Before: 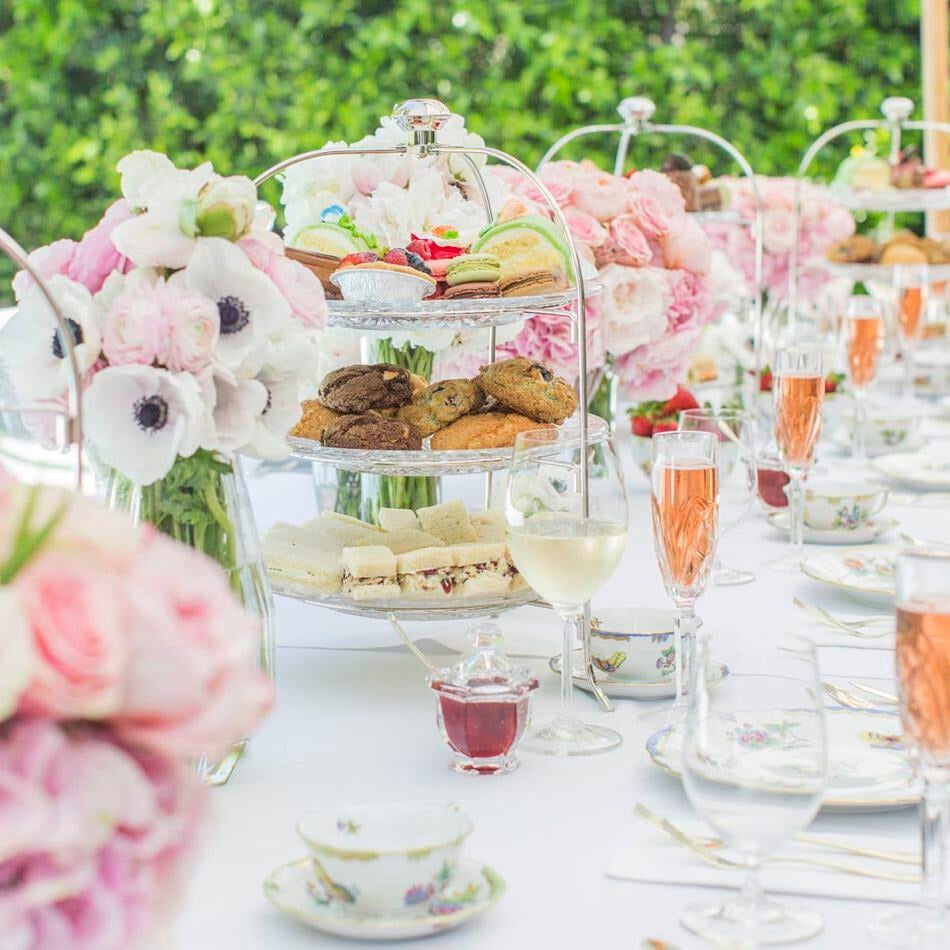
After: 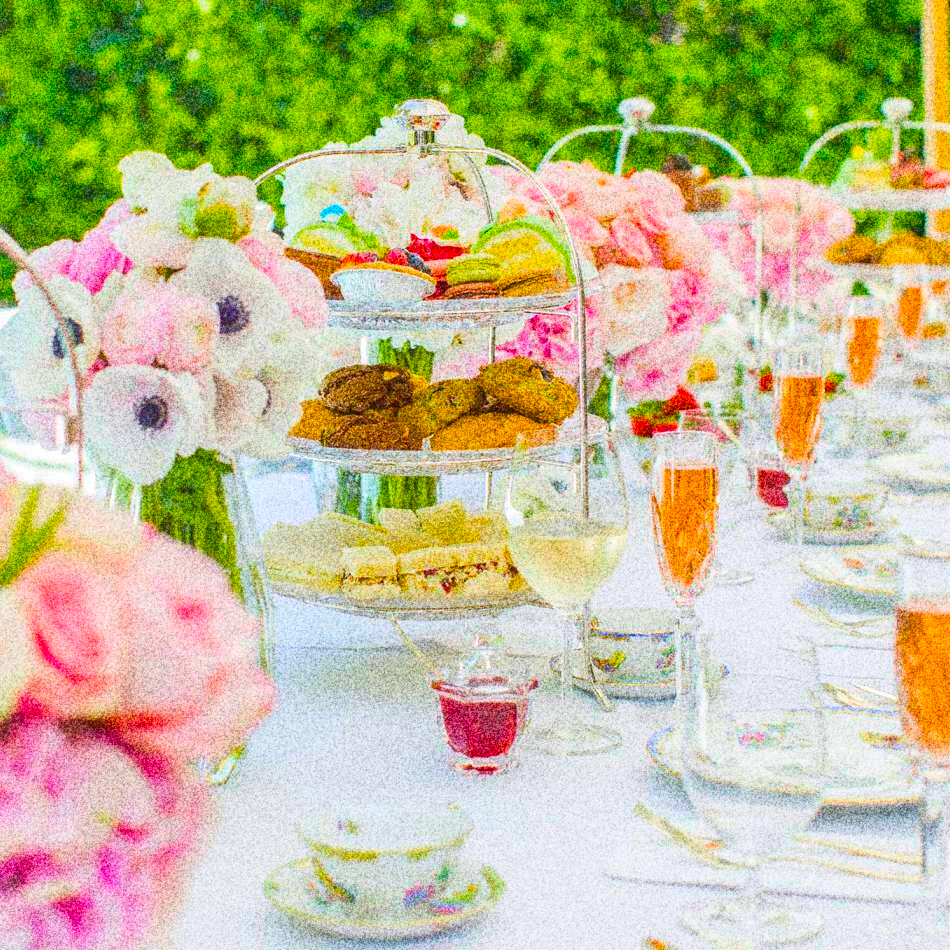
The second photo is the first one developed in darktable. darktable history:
color balance rgb: linear chroma grading › global chroma 42%, perceptual saturation grading › global saturation 42%, global vibrance 33%
grain: coarseness 30.02 ISO, strength 100%
